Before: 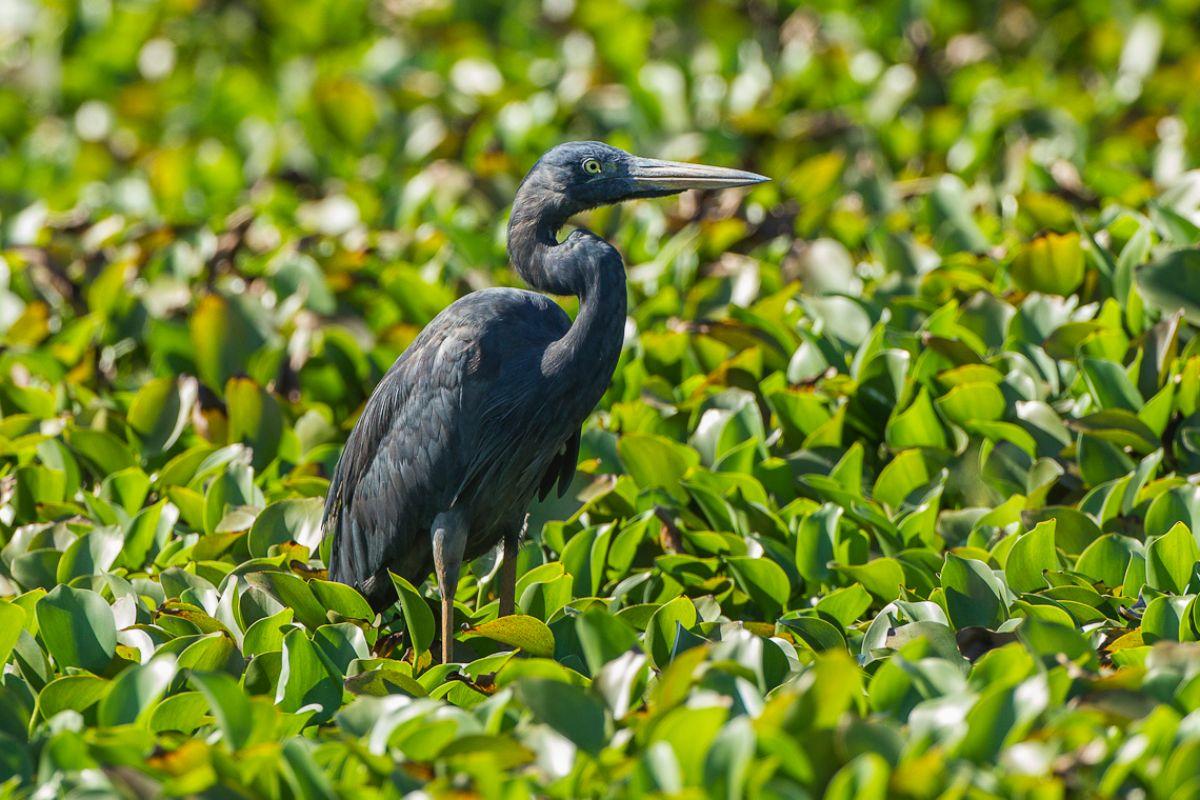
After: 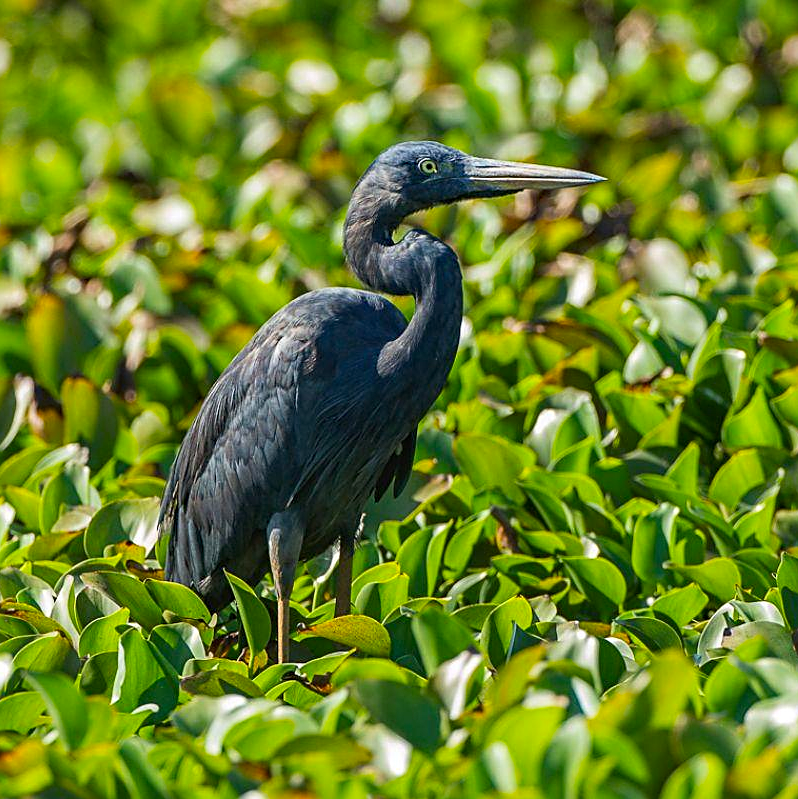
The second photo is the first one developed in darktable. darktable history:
crop and rotate: left 13.722%, right 19.734%
contrast brightness saturation: contrast 0.044, saturation 0.156
base curve: curves: ch0 [(0, 0) (0.989, 0.992)], preserve colors none
sharpen: on, module defaults
haze removal: compatibility mode true, adaptive false
